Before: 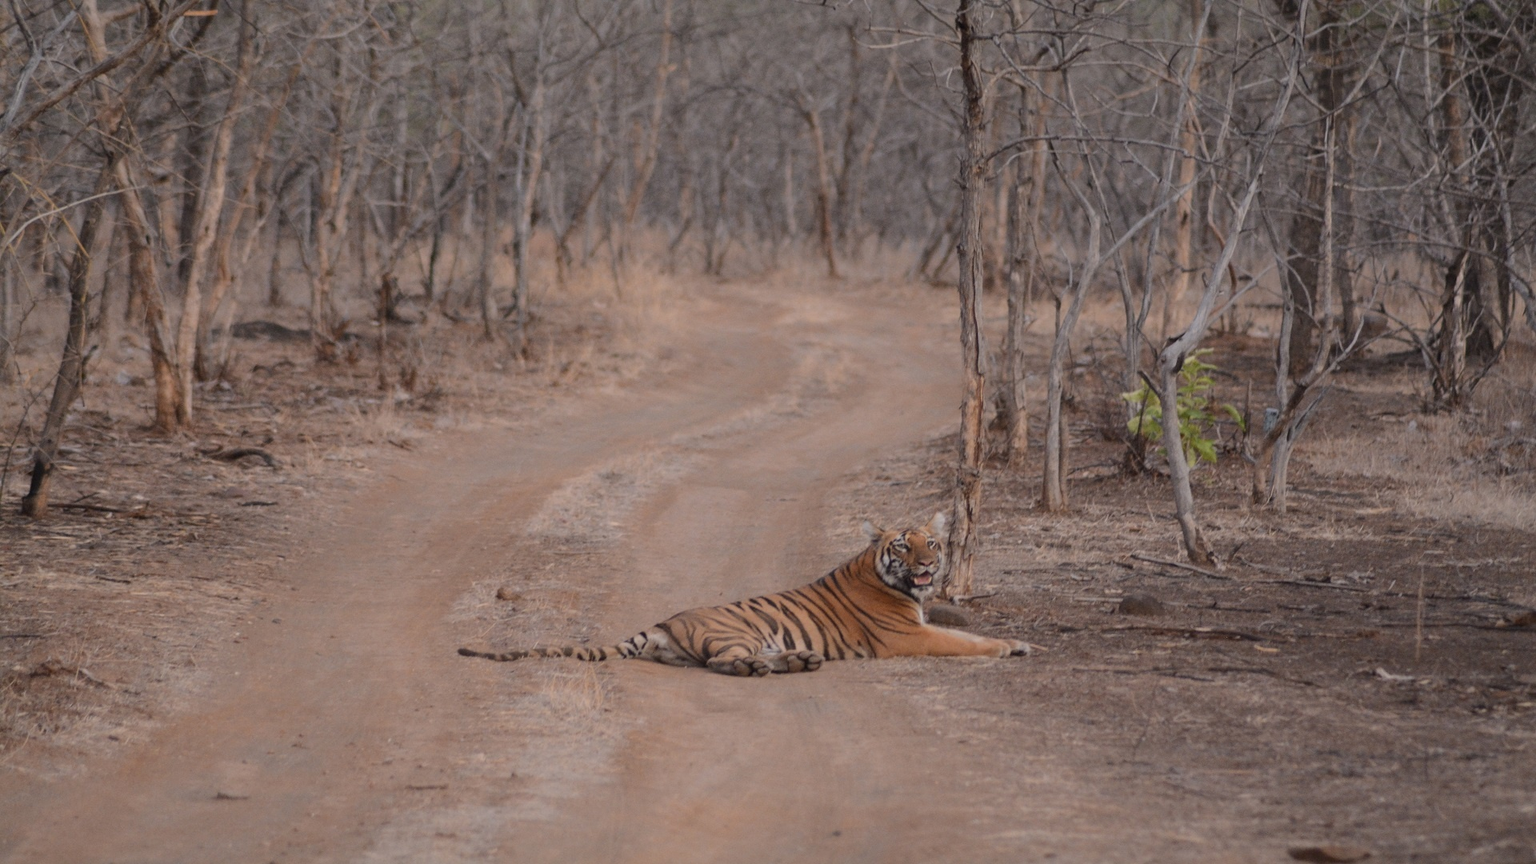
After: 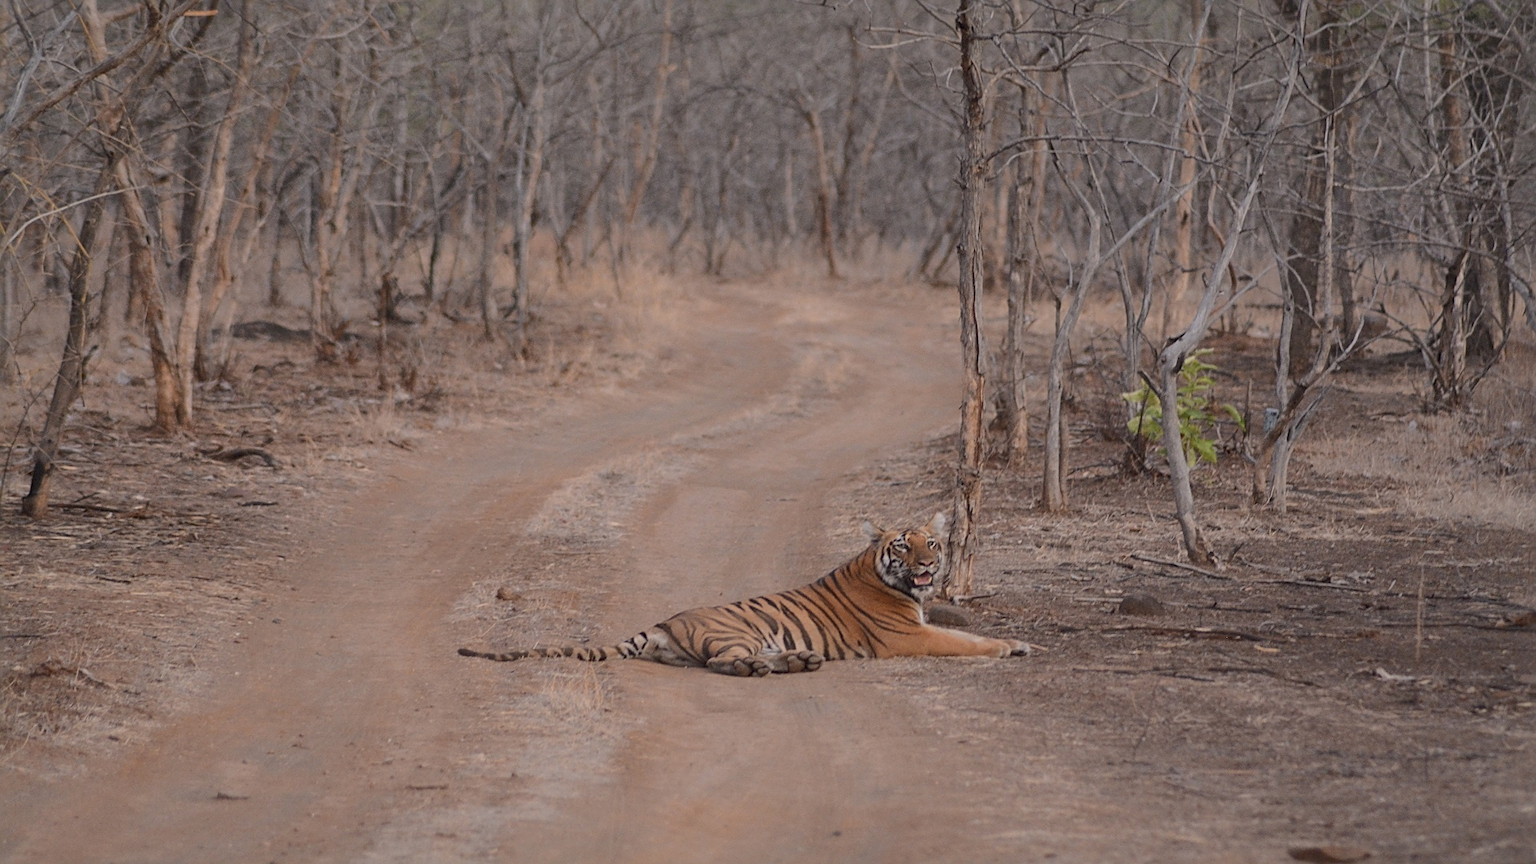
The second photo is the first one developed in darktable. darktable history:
sharpen: on, module defaults
shadows and highlights: on, module defaults
vignetting: fall-off start 100%, brightness 0.05, saturation 0
white balance: emerald 1
